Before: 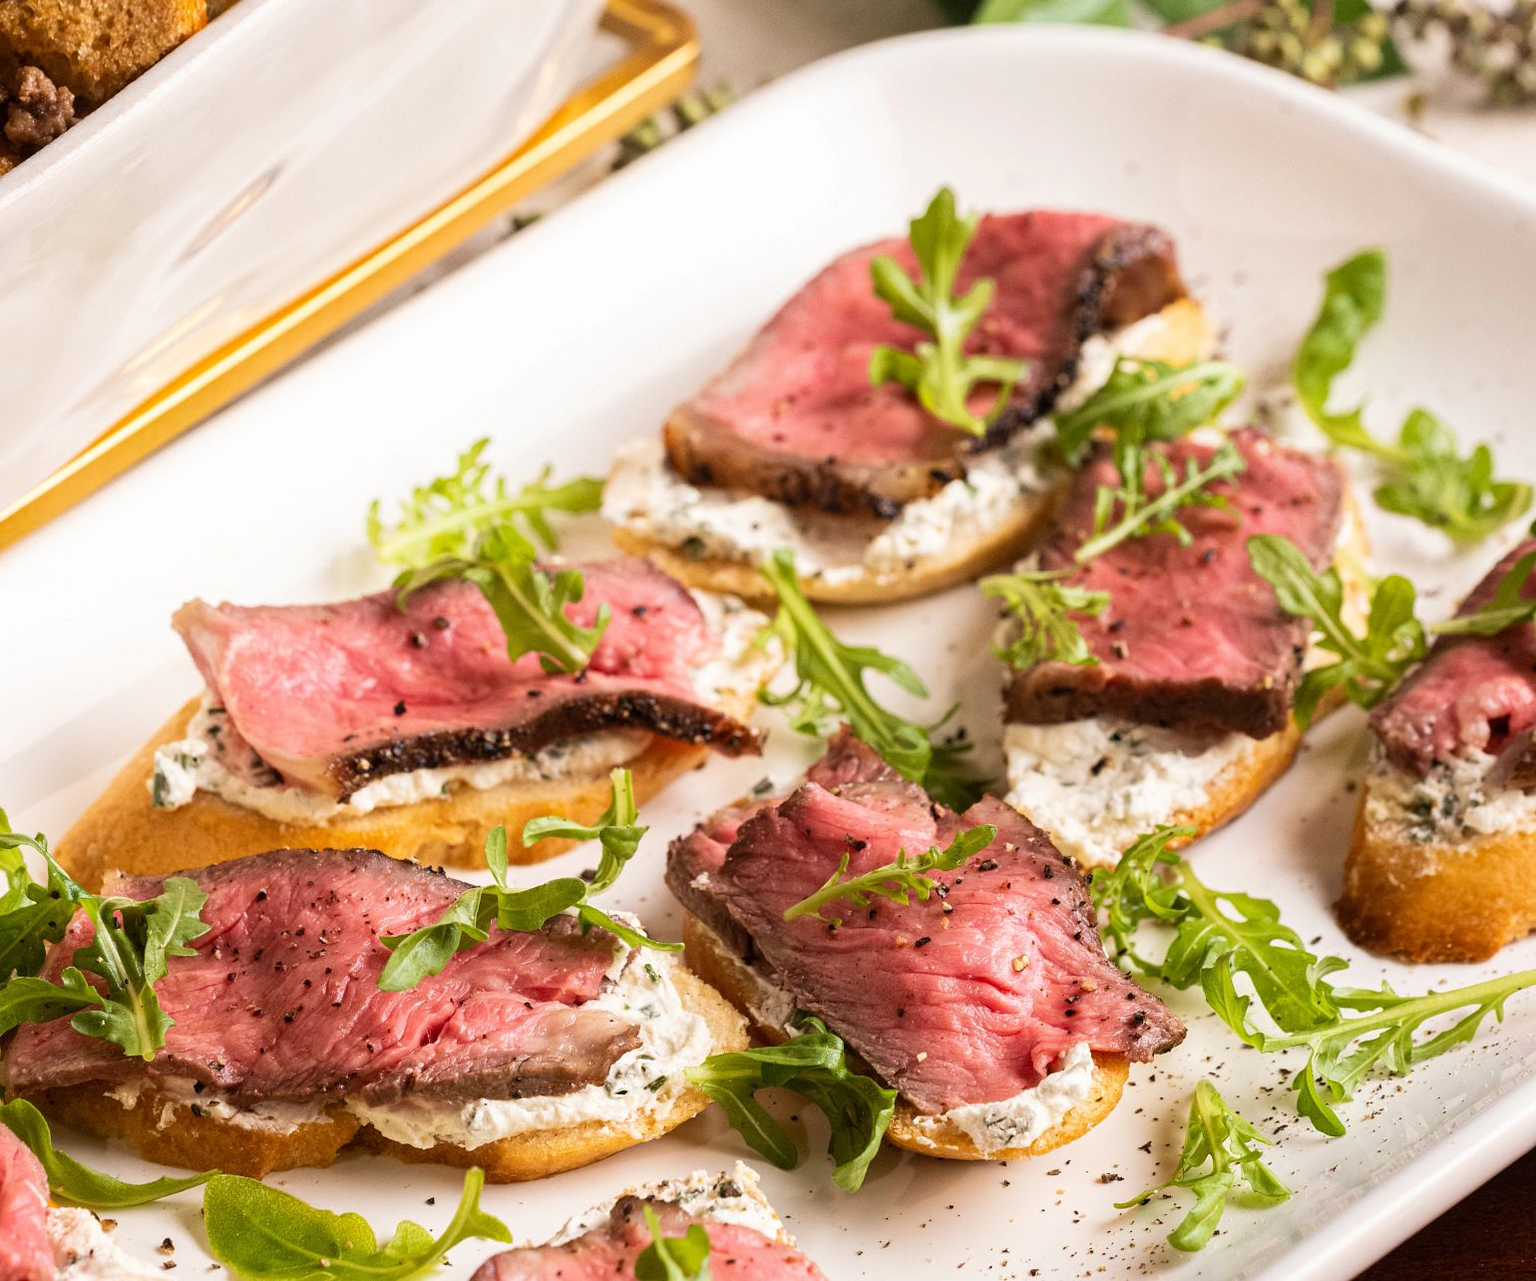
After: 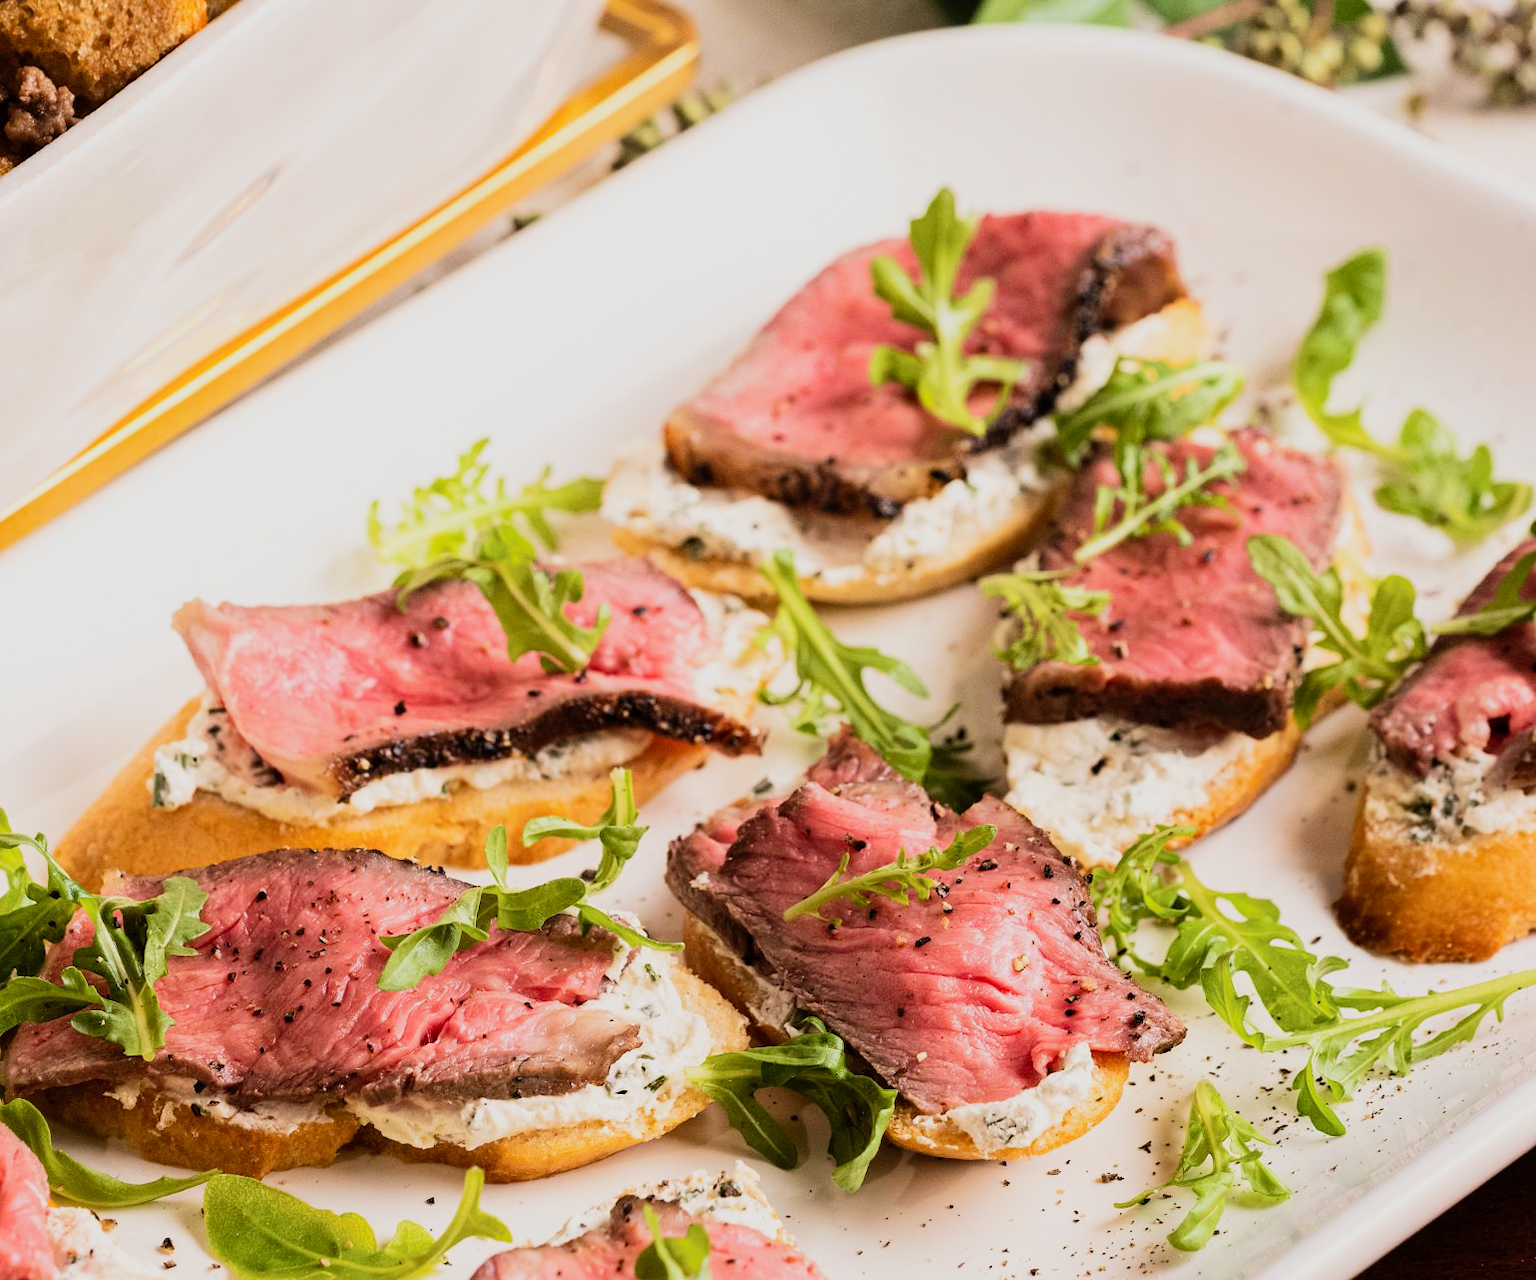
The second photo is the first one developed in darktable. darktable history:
filmic rgb: black relative exposure -7.5 EV, white relative exposure 5 EV, hardness 3.31, contrast 1.3, contrast in shadows safe
levels: levels [0, 0.478, 1]
